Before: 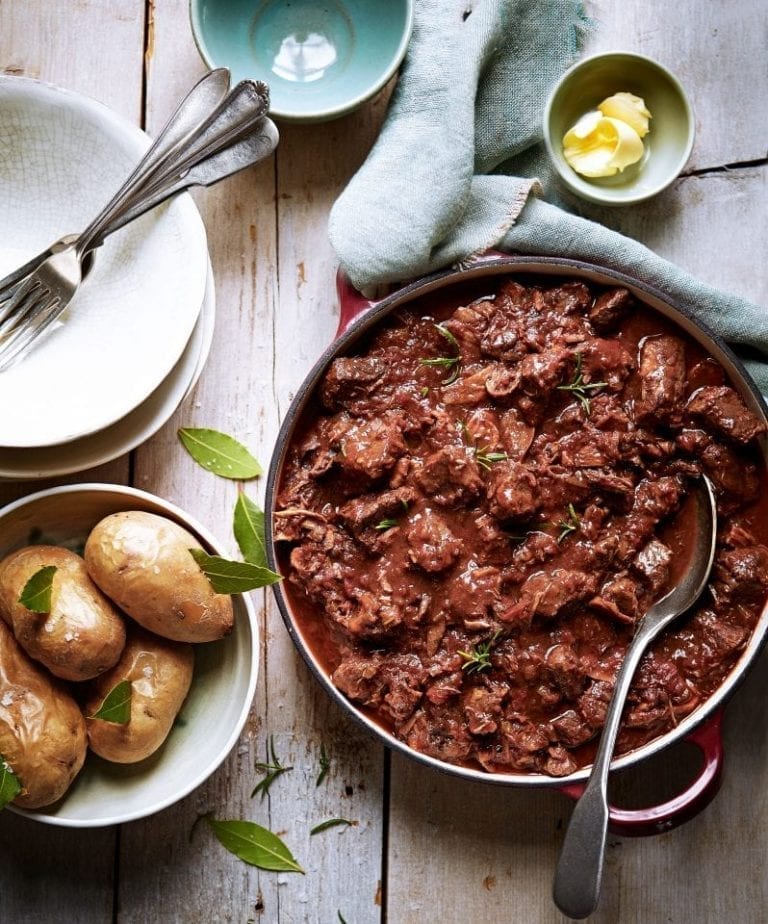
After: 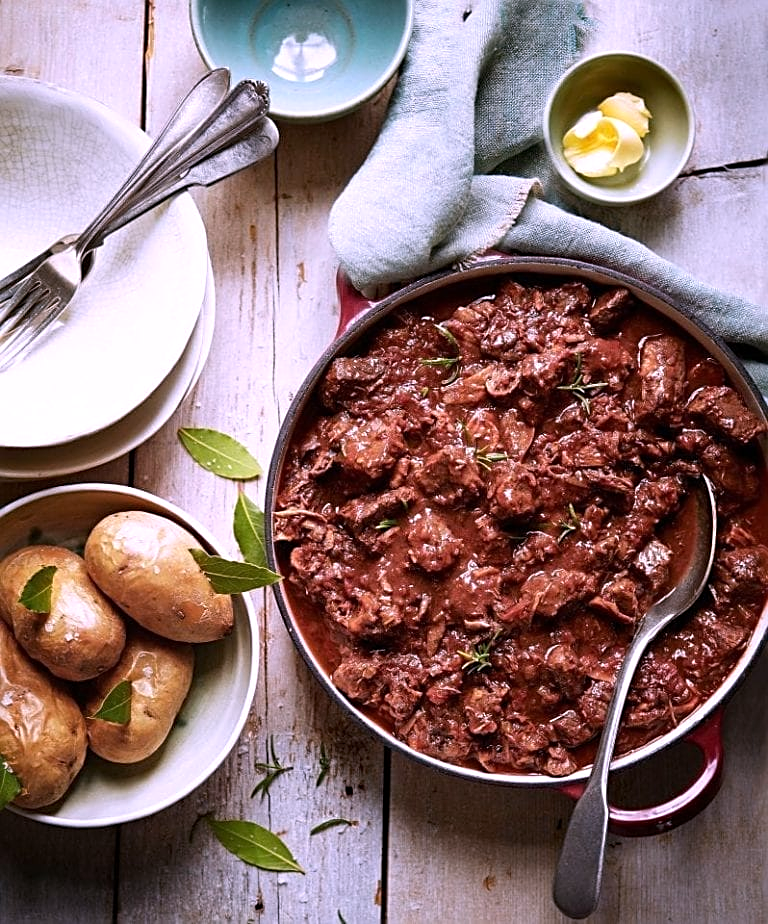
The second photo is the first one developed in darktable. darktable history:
white balance: red 1.066, blue 1.119
sharpen: on, module defaults
